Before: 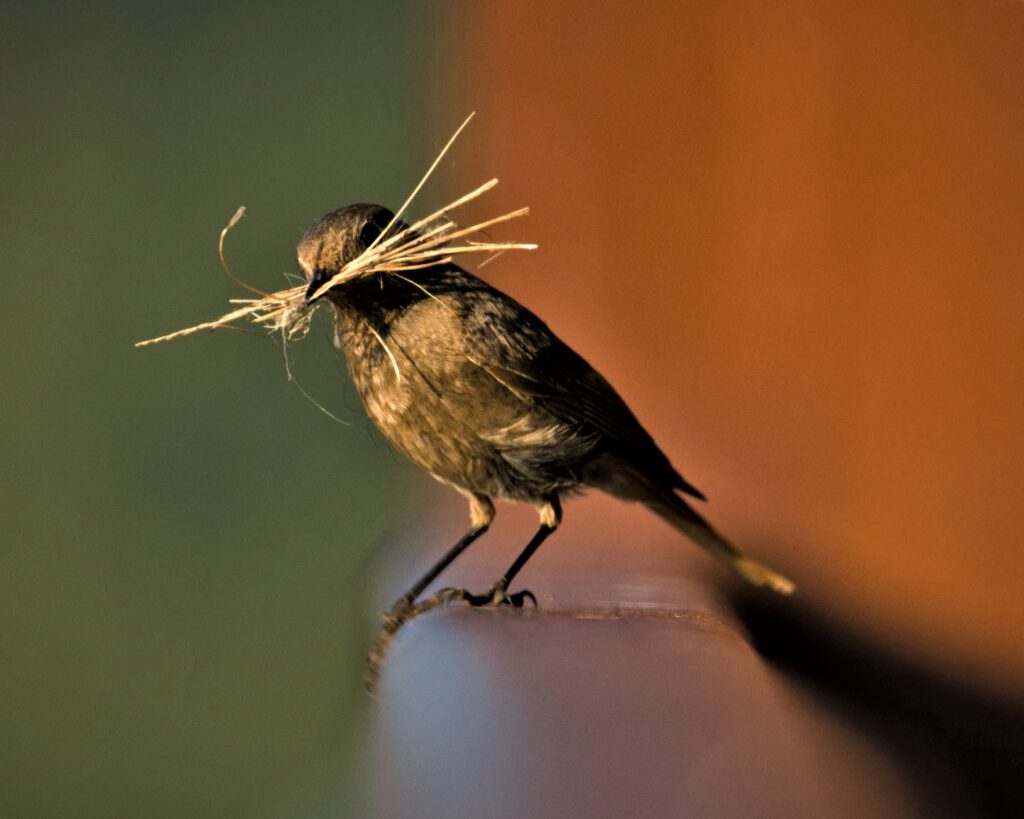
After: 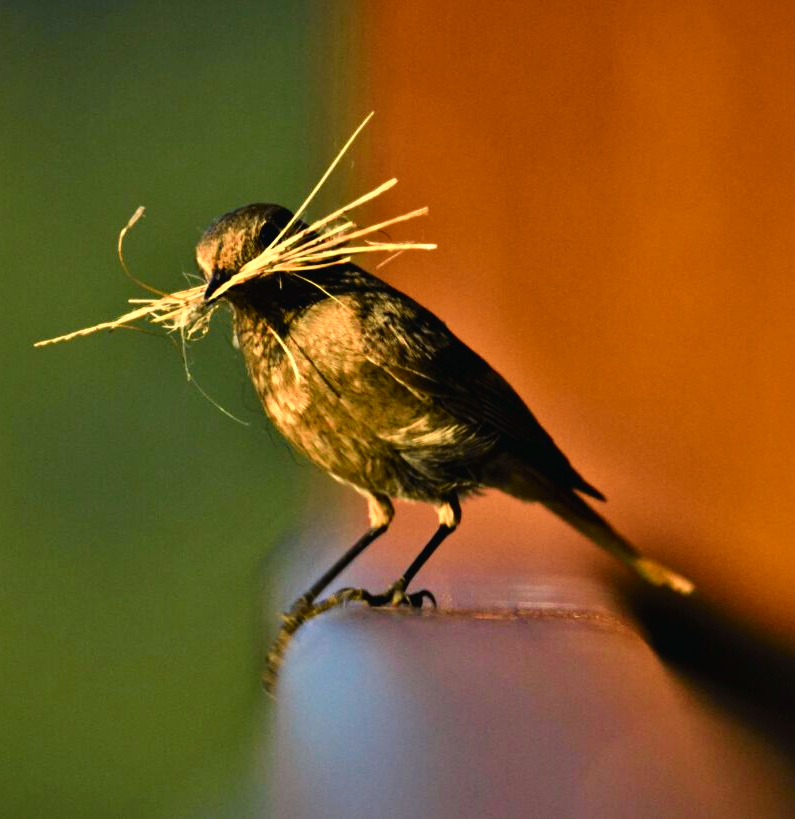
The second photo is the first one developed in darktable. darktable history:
tone curve: curves: ch0 [(0, 0.018) (0.162, 0.128) (0.434, 0.478) (0.667, 0.785) (0.819, 0.943) (1, 0.991)]; ch1 [(0, 0) (0.402, 0.36) (0.476, 0.449) (0.506, 0.505) (0.523, 0.518) (0.579, 0.626) (0.641, 0.668) (0.693, 0.745) (0.861, 0.934) (1, 1)]; ch2 [(0, 0) (0.424, 0.388) (0.483, 0.472) (0.503, 0.505) (0.521, 0.519) (0.547, 0.581) (0.582, 0.648) (0.699, 0.759) (0.997, 0.858)], color space Lab, independent channels, preserve colors none
crop: left 9.893%, right 12.465%
